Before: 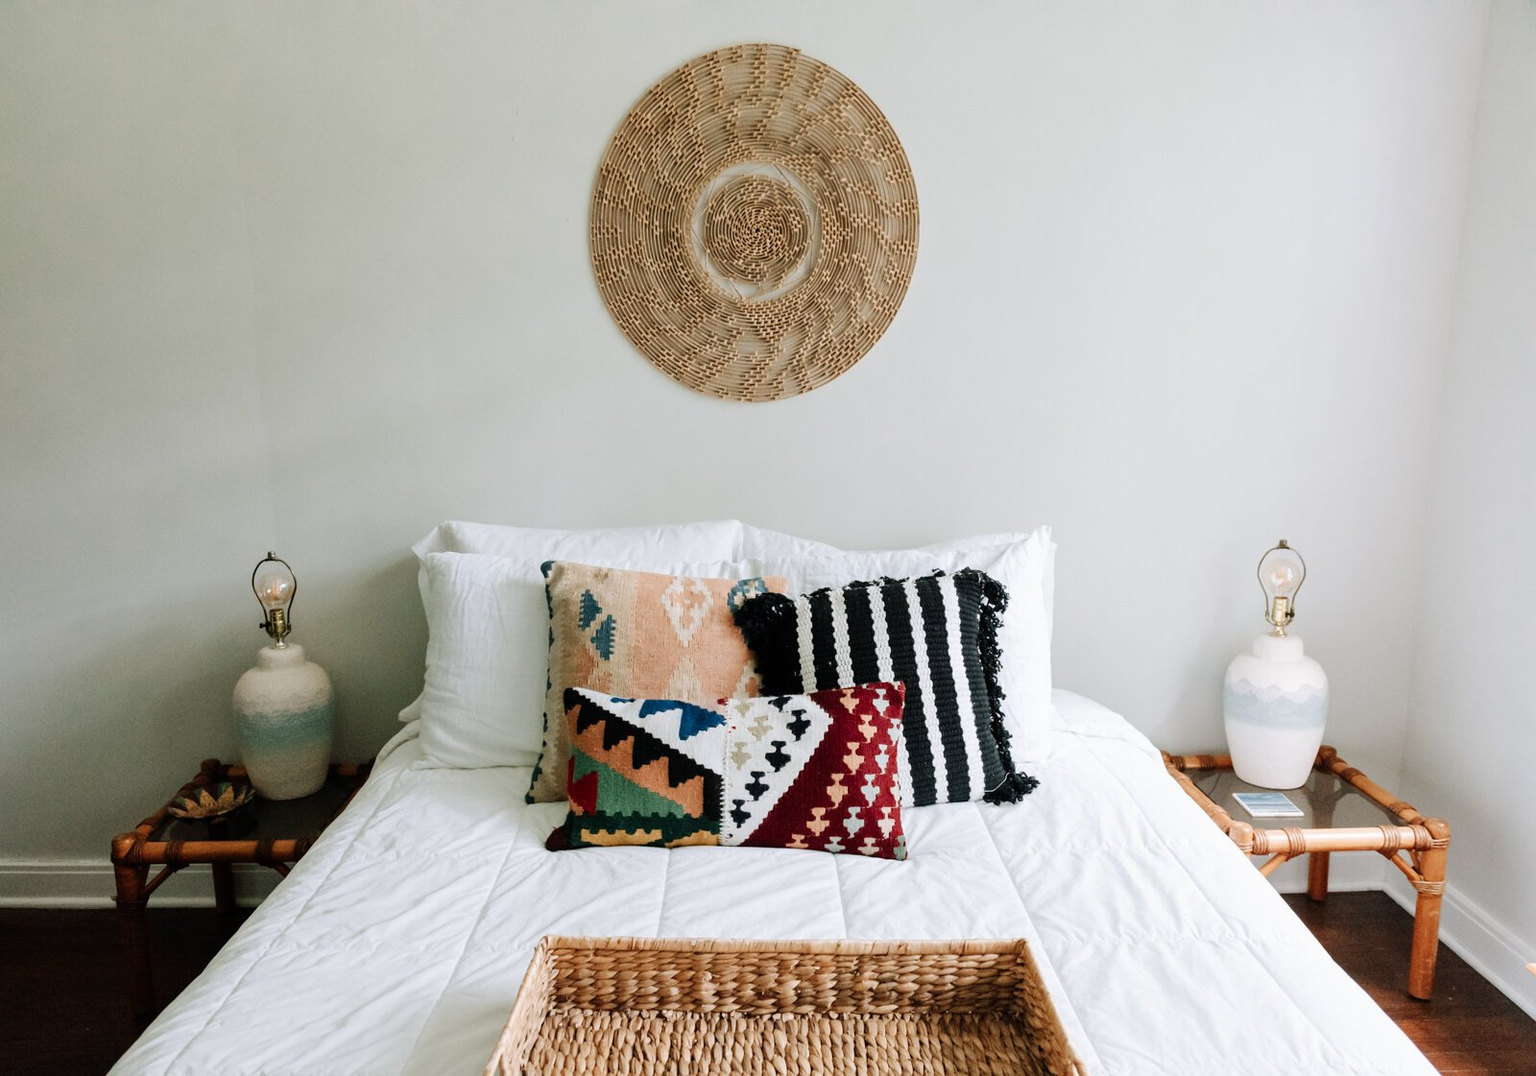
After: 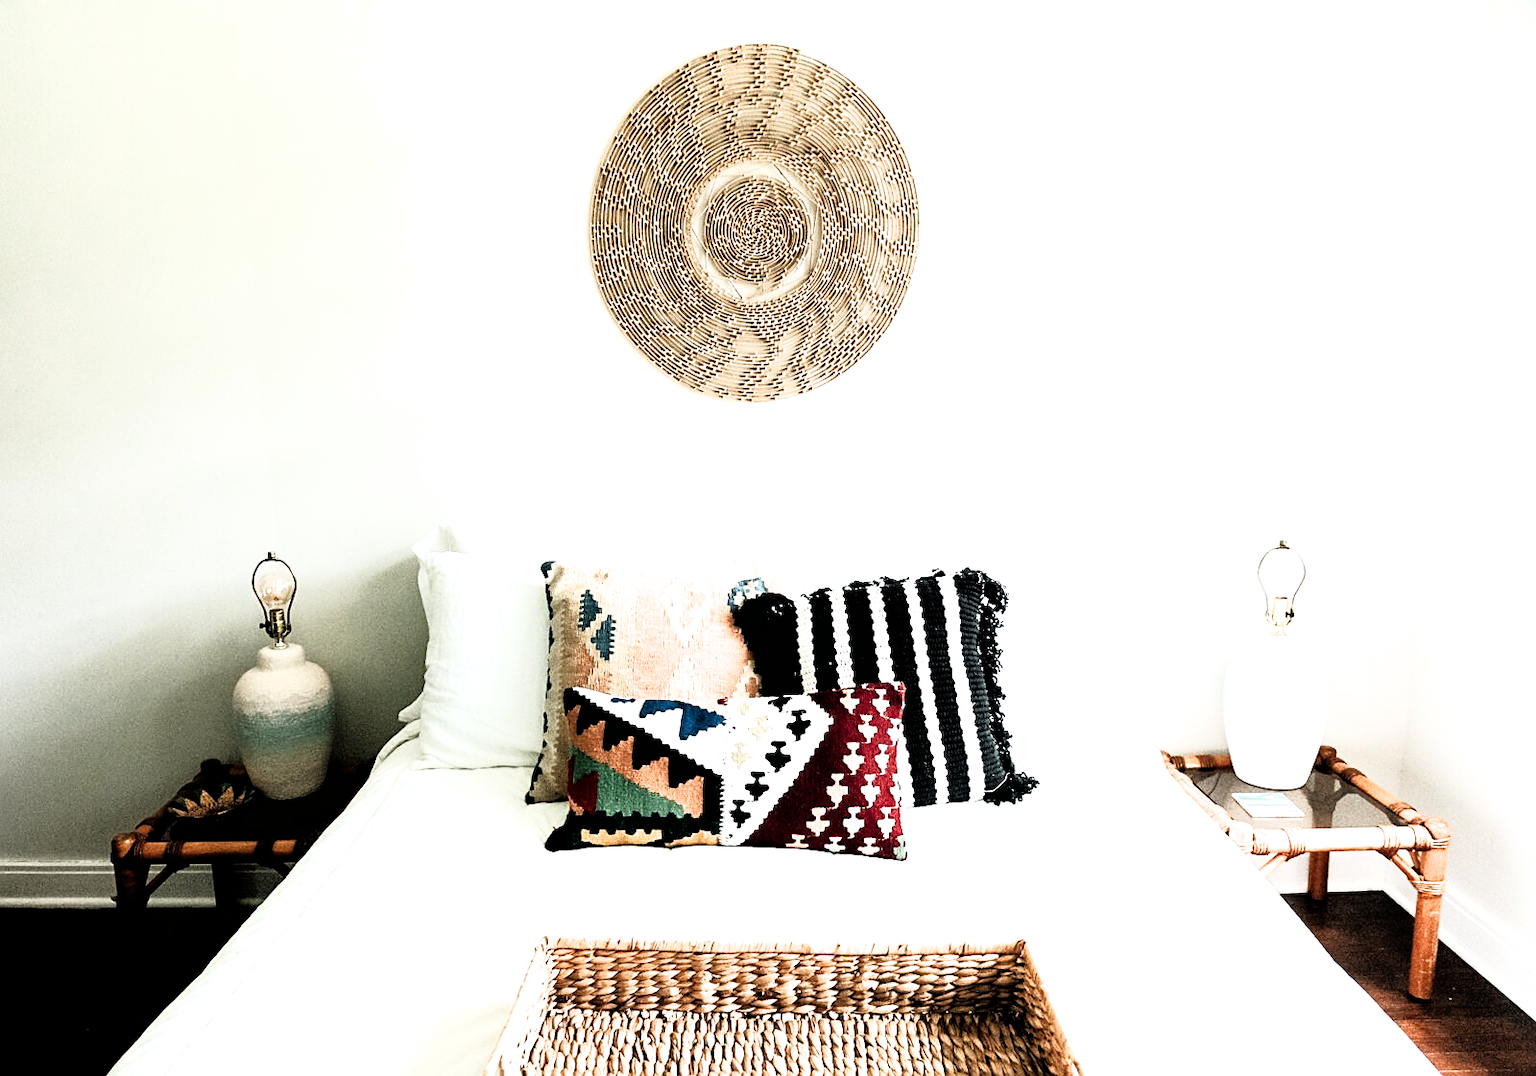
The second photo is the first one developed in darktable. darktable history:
filmic rgb: black relative exposure -8.2 EV, white relative exposure 2.2 EV, target white luminance 99.994%, hardness 7.19, latitude 74.44%, contrast 1.319, highlights saturation mix -2.41%, shadows ↔ highlights balance 29.87%
tone equalizer: -8 EV -0.721 EV, -7 EV -0.679 EV, -6 EV -0.62 EV, -5 EV -0.423 EV, -3 EV 0.382 EV, -2 EV 0.6 EV, -1 EV 0.685 EV, +0 EV 0.749 EV
sharpen: on, module defaults
shadows and highlights: shadows 0.467, highlights 41.58, highlights color adjustment 46.72%
